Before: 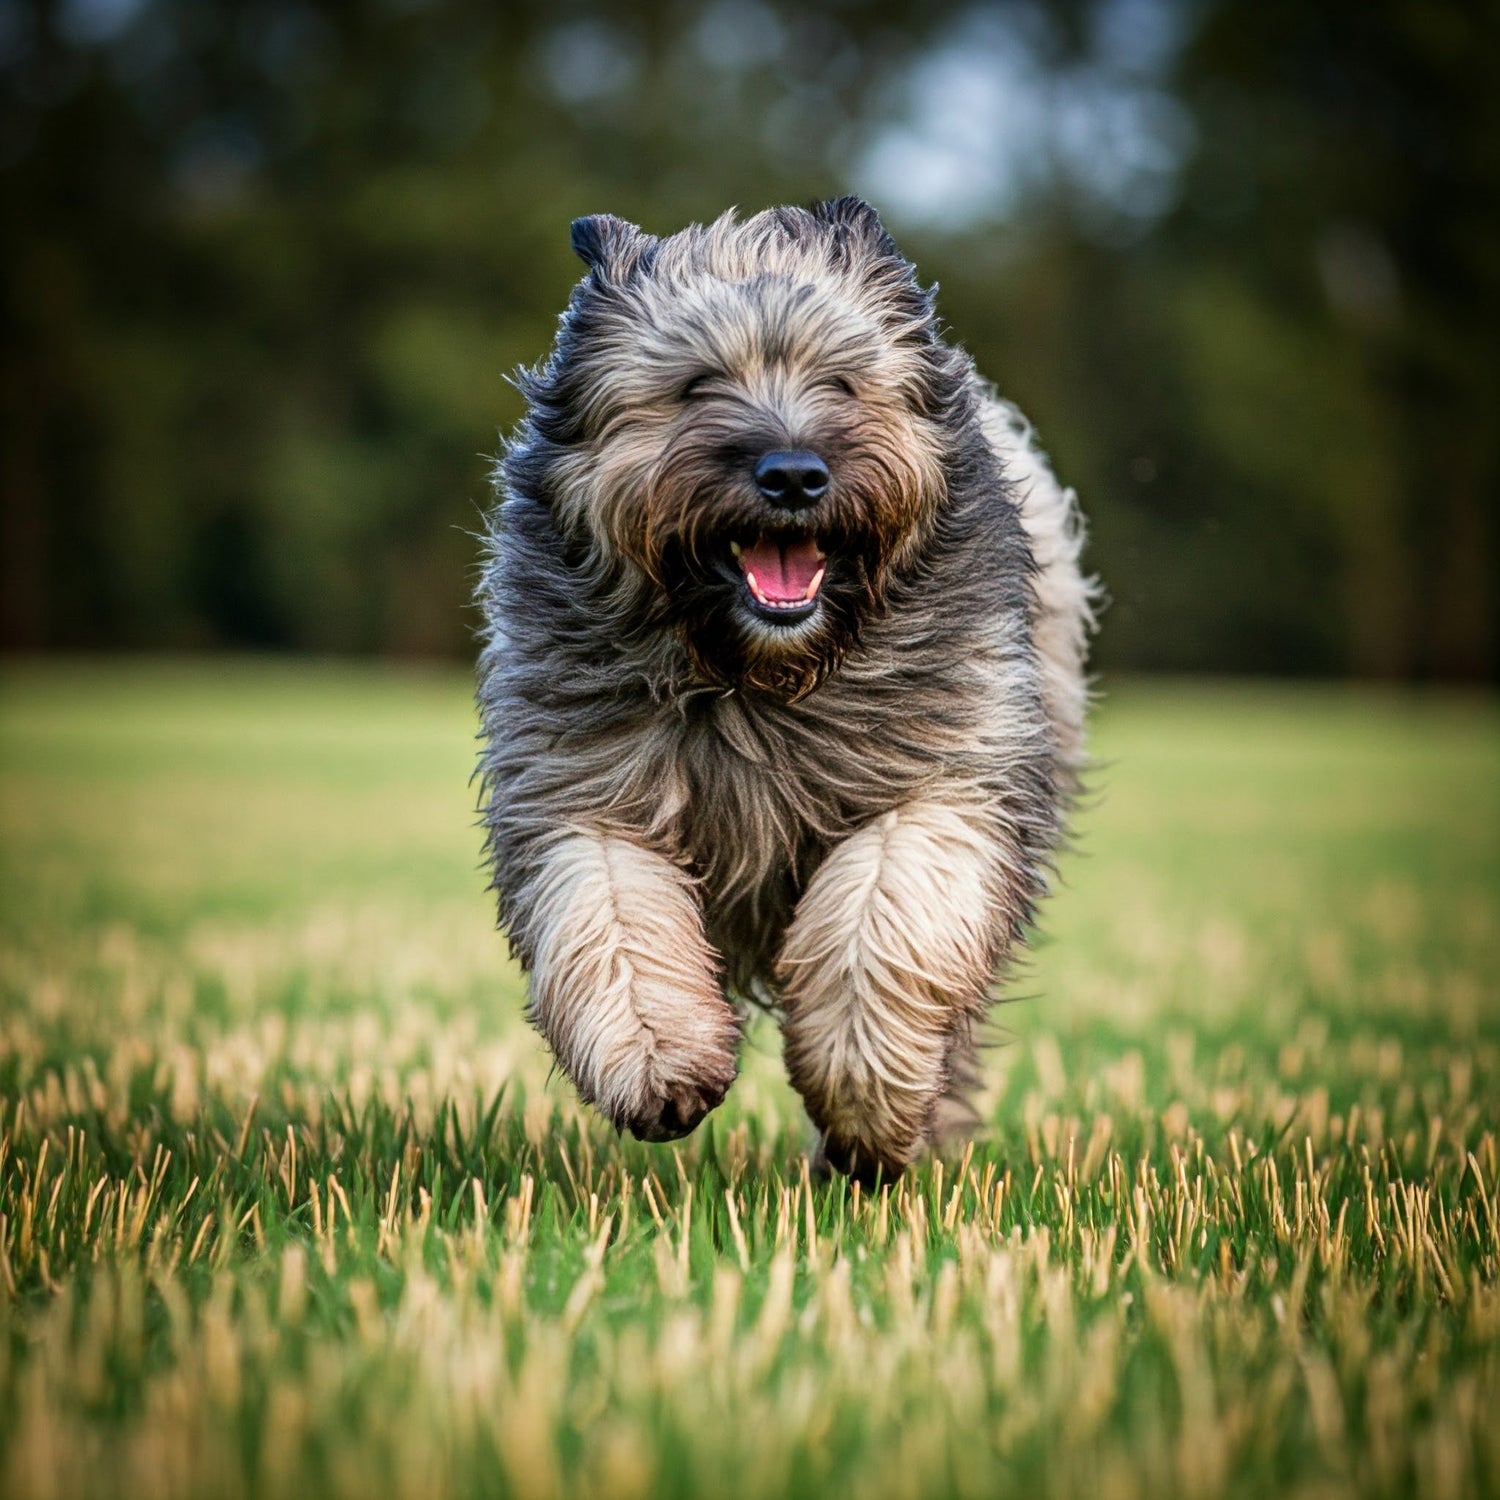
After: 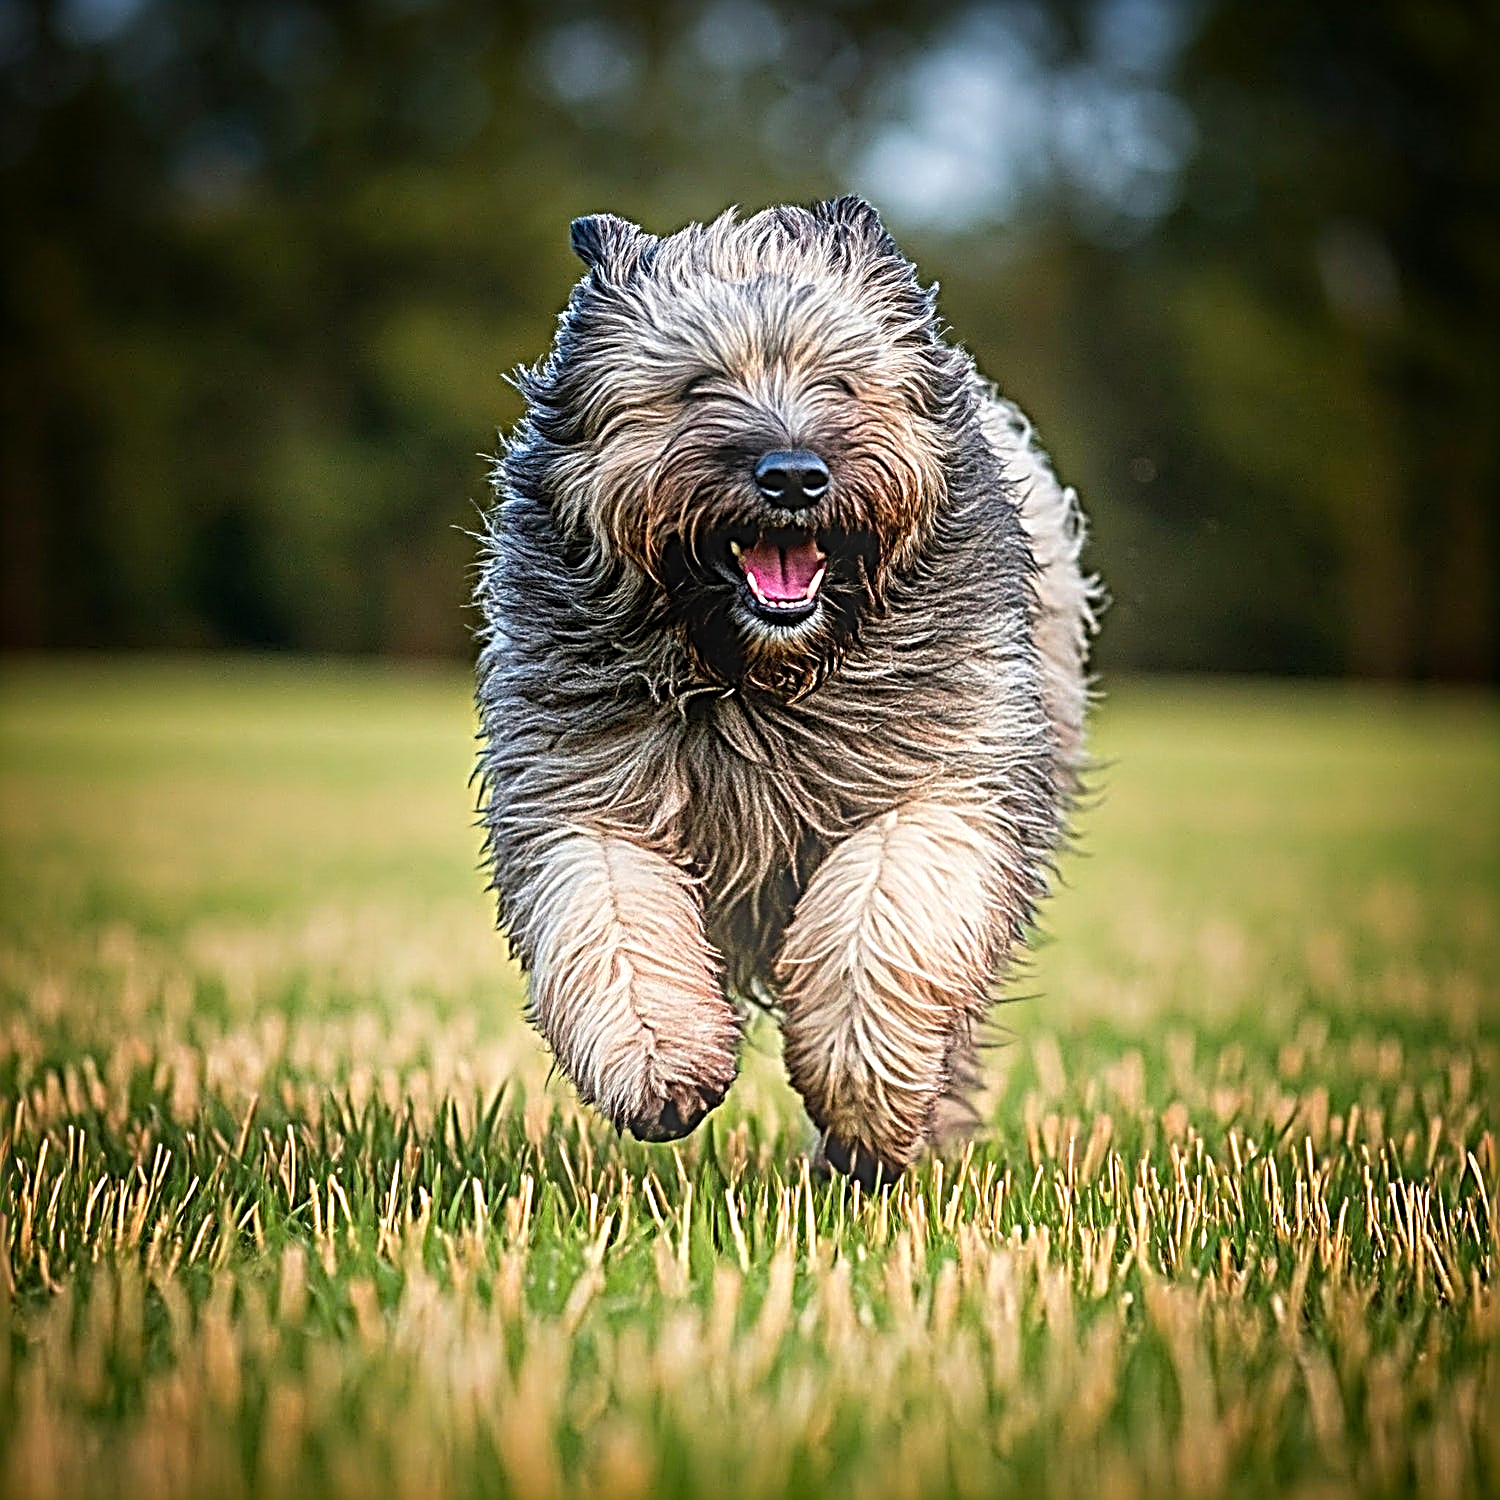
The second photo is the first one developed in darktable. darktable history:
white balance: emerald 1
color zones: curves: ch1 [(0.235, 0.558) (0.75, 0.5)]; ch2 [(0.25, 0.462) (0.749, 0.457)], mix 25.94%
sharpen: radius 4.001, amount 2
bloom: size 16%, threshold 98%, strength 20%
